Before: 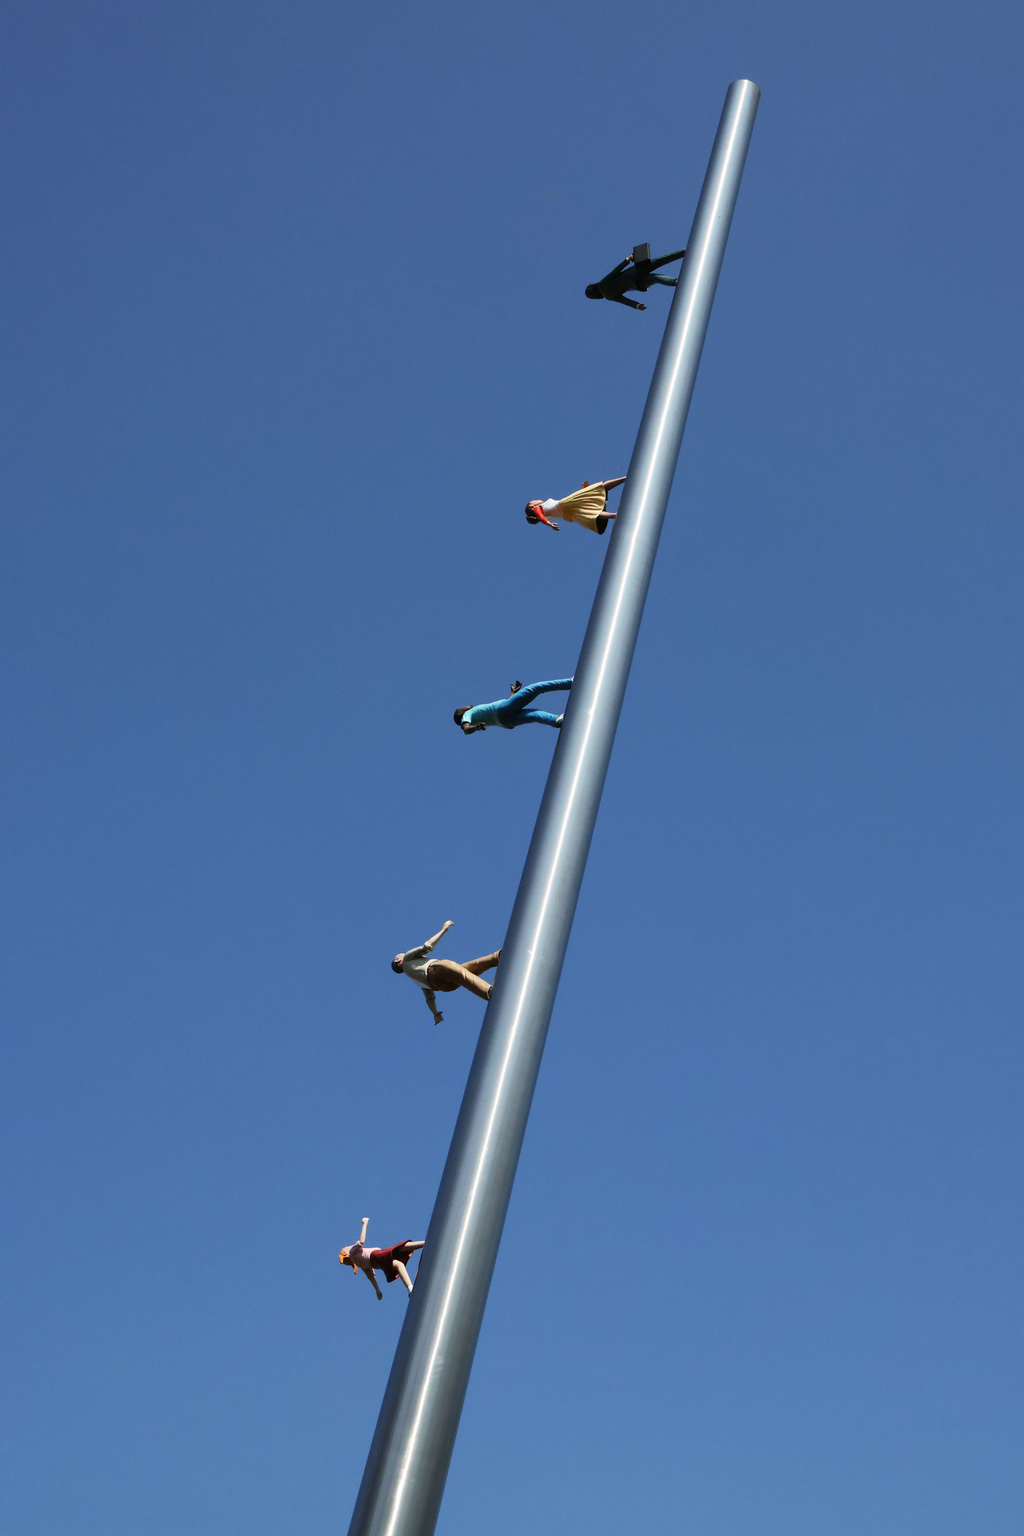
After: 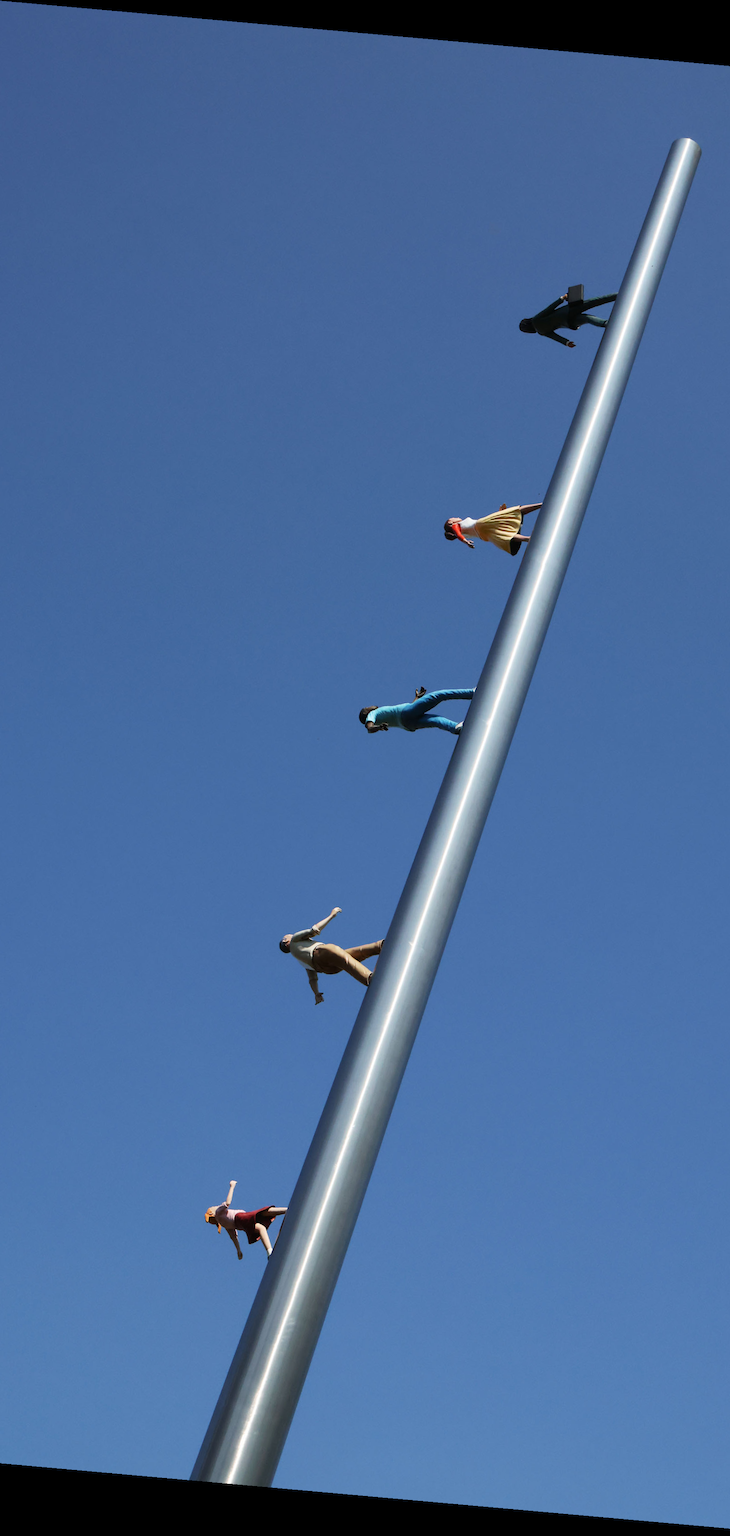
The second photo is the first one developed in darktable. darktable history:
crop and rotate: left 12.673%, right 20.66%
rotate and perspective: rotation 5.12°, automatic cropping off
